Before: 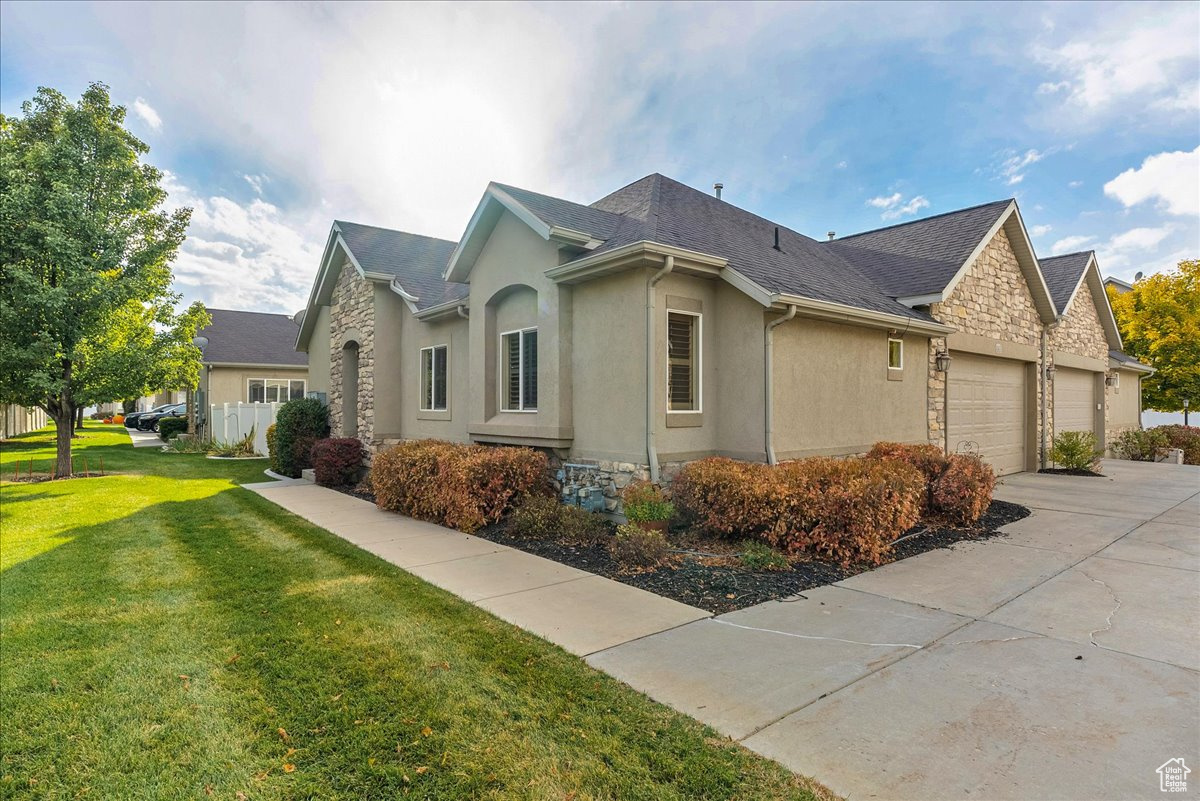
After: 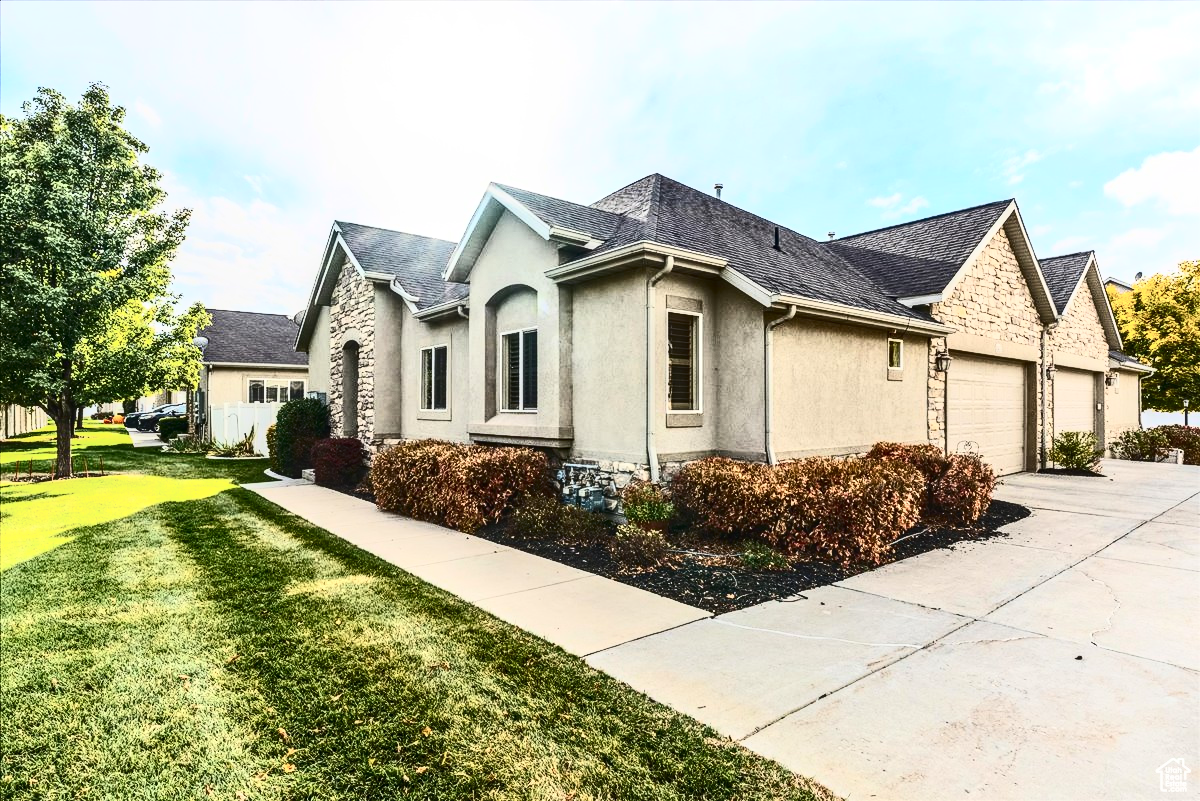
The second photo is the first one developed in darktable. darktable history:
local contrast: on, module defaults
contrast brightness saturation: contrast 0.93, brightness 0.2
